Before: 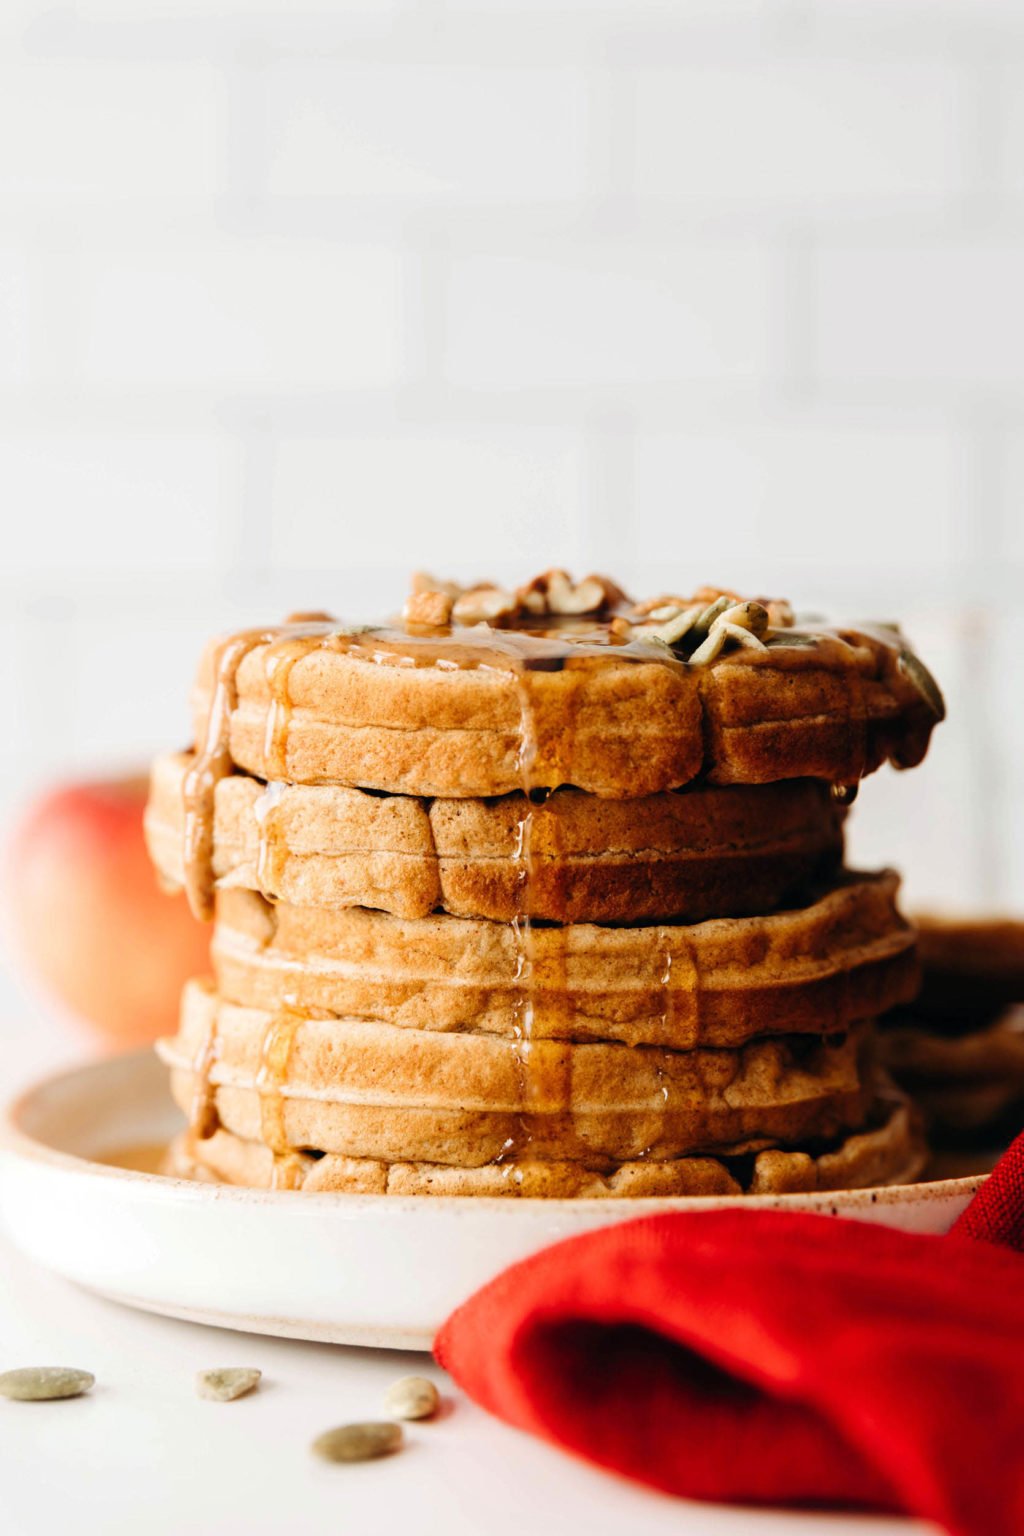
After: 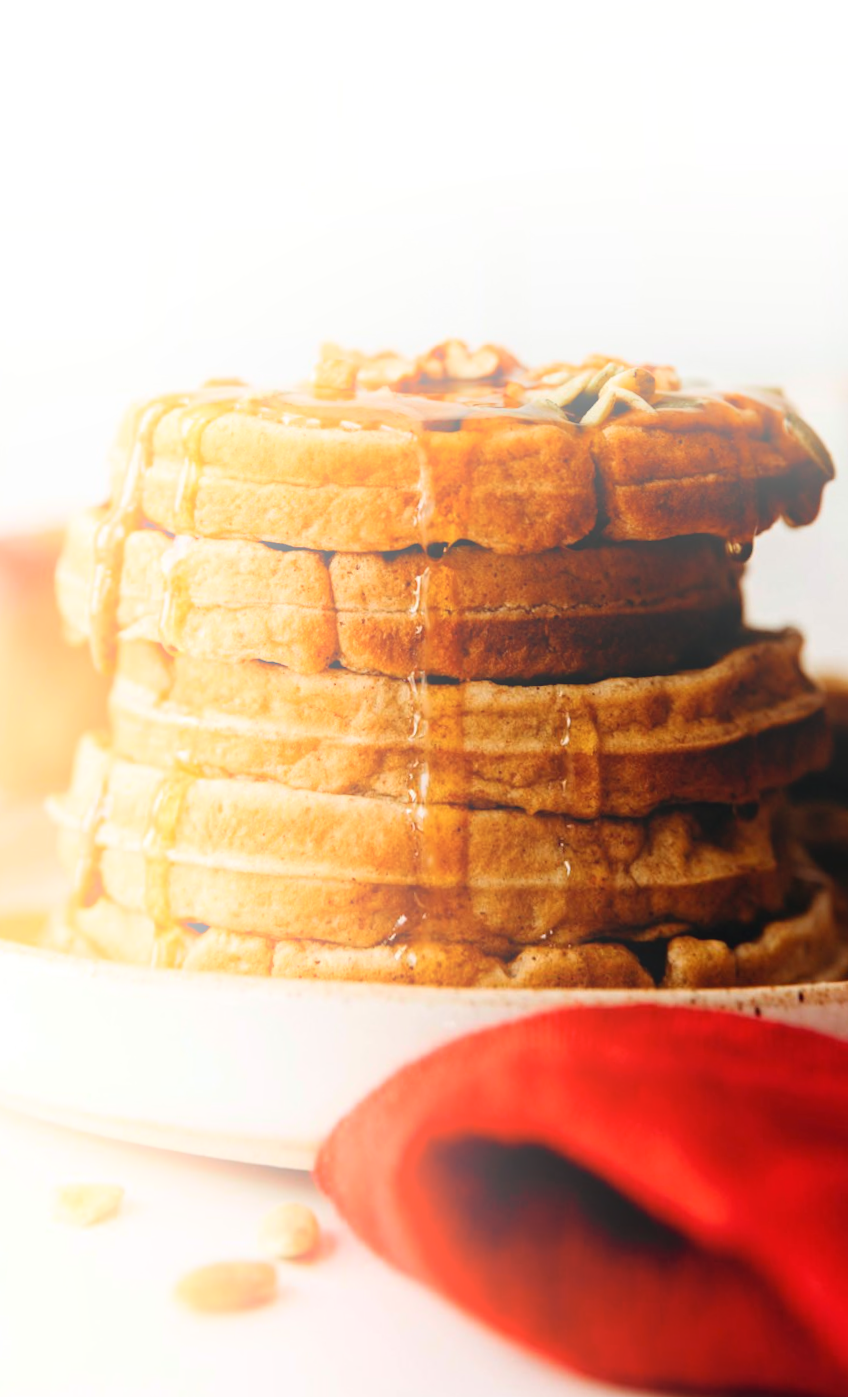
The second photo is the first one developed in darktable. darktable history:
crop and rotate: top 6.25%
bloom: size 40%
rotate and perspective: rotation 0.72°, lens shift (vertical) -0.352, lens shift (horizontal) -0.051, crop left 0.152, crop right 0.859, crop top 0.019, crop bottom 0.964
